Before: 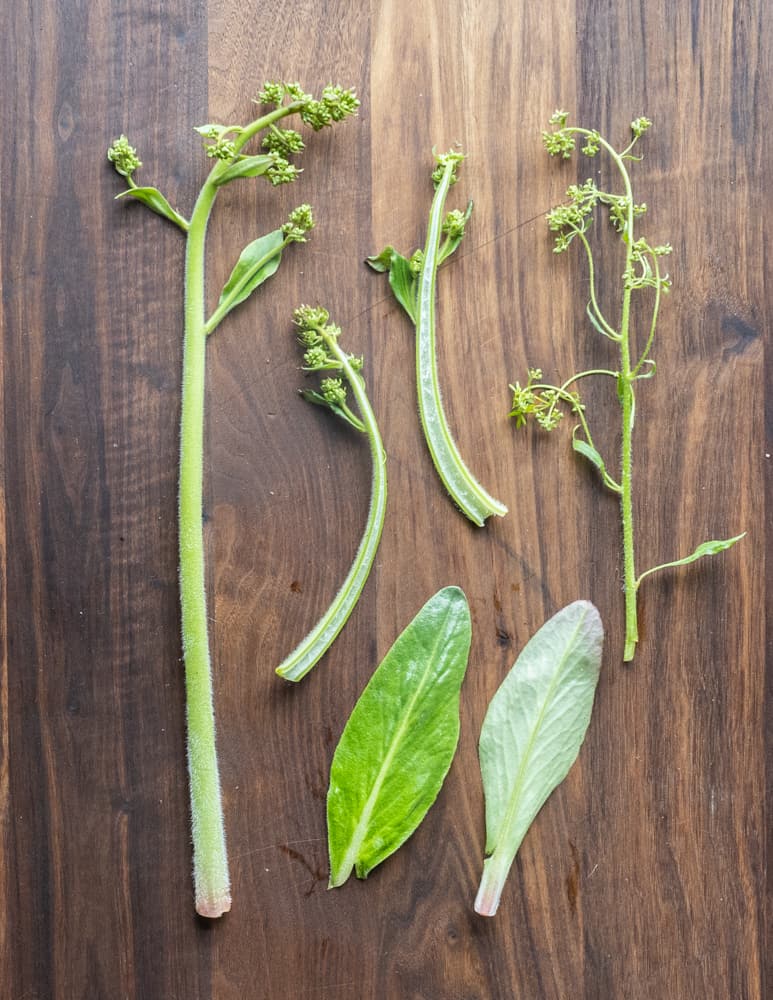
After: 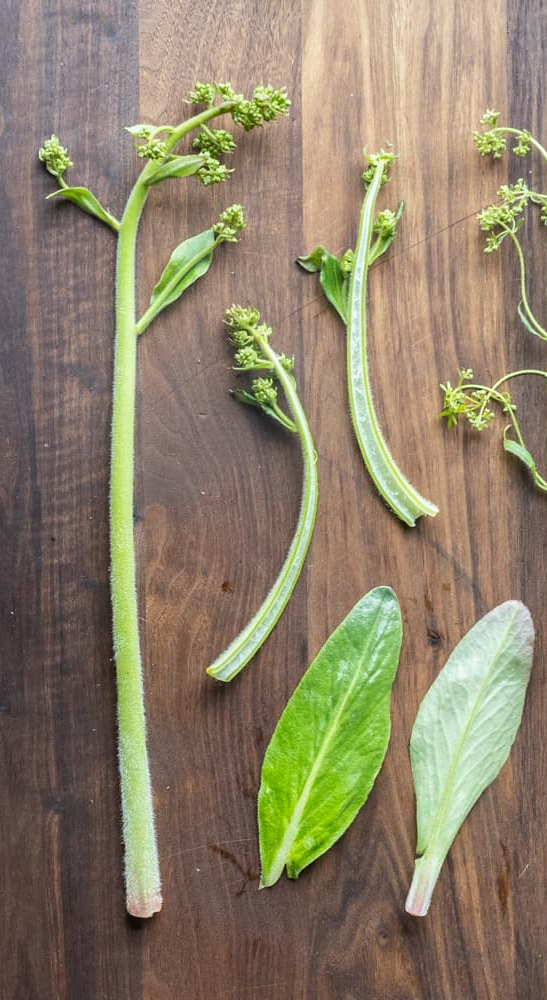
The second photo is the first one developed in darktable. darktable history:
exposure: black level correction 0.001, compensate highlight preservation false
crop and rotate: left 9.006%, right 20.111%
